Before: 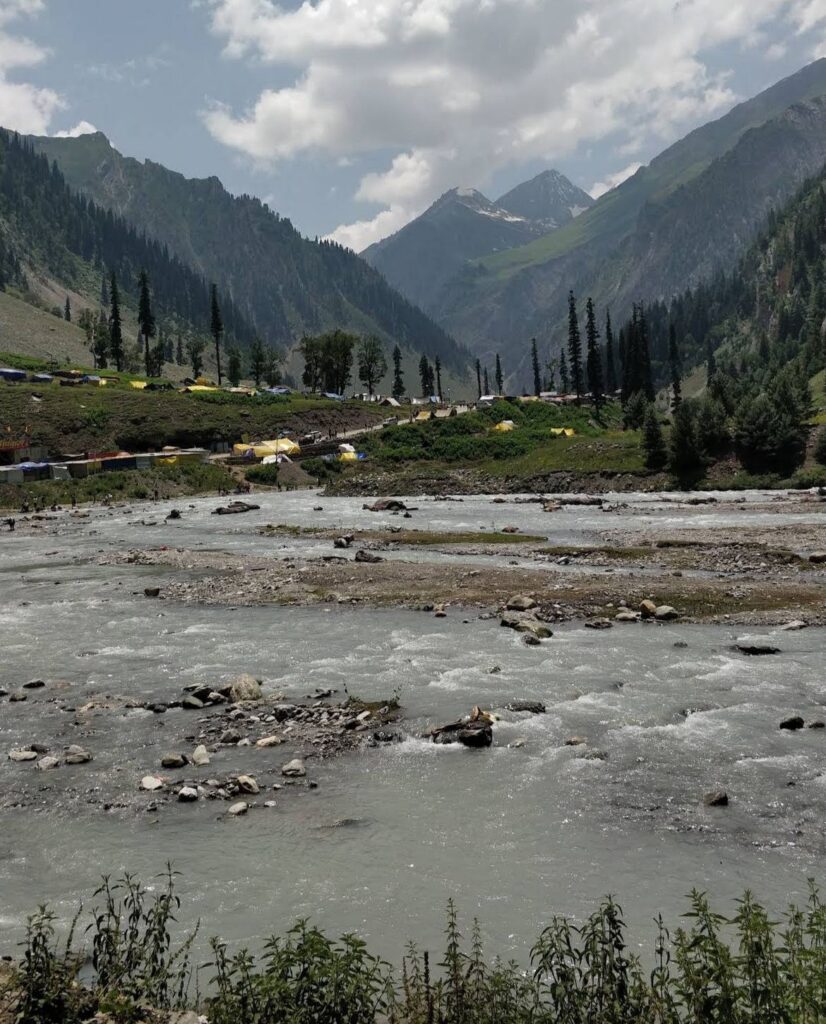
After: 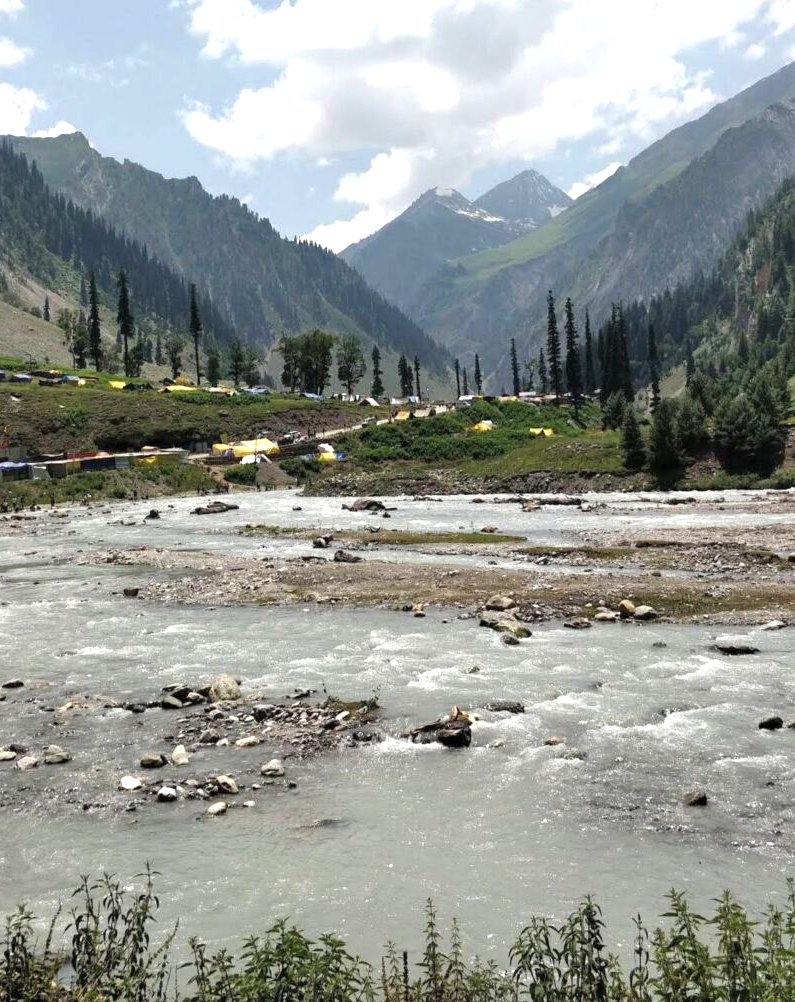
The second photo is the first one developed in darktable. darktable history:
exposure: exposure 1.001 EV, compensate highlight preservation false
crop and rotate: left 2.596%, right 1.094%, bottom 2.139%
